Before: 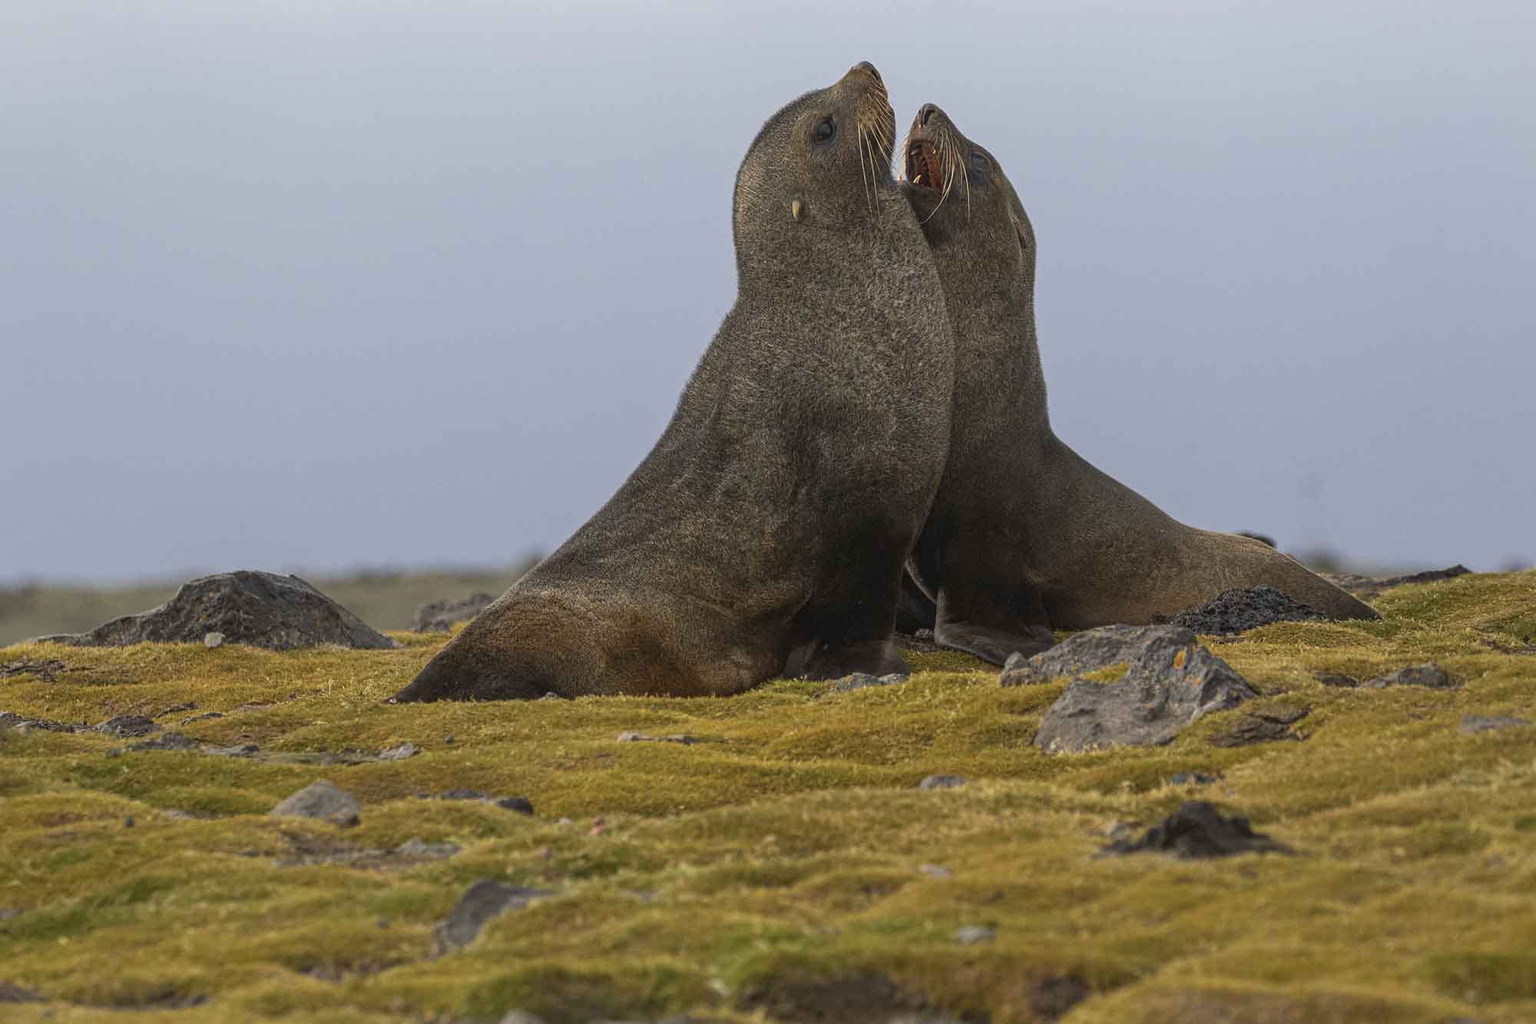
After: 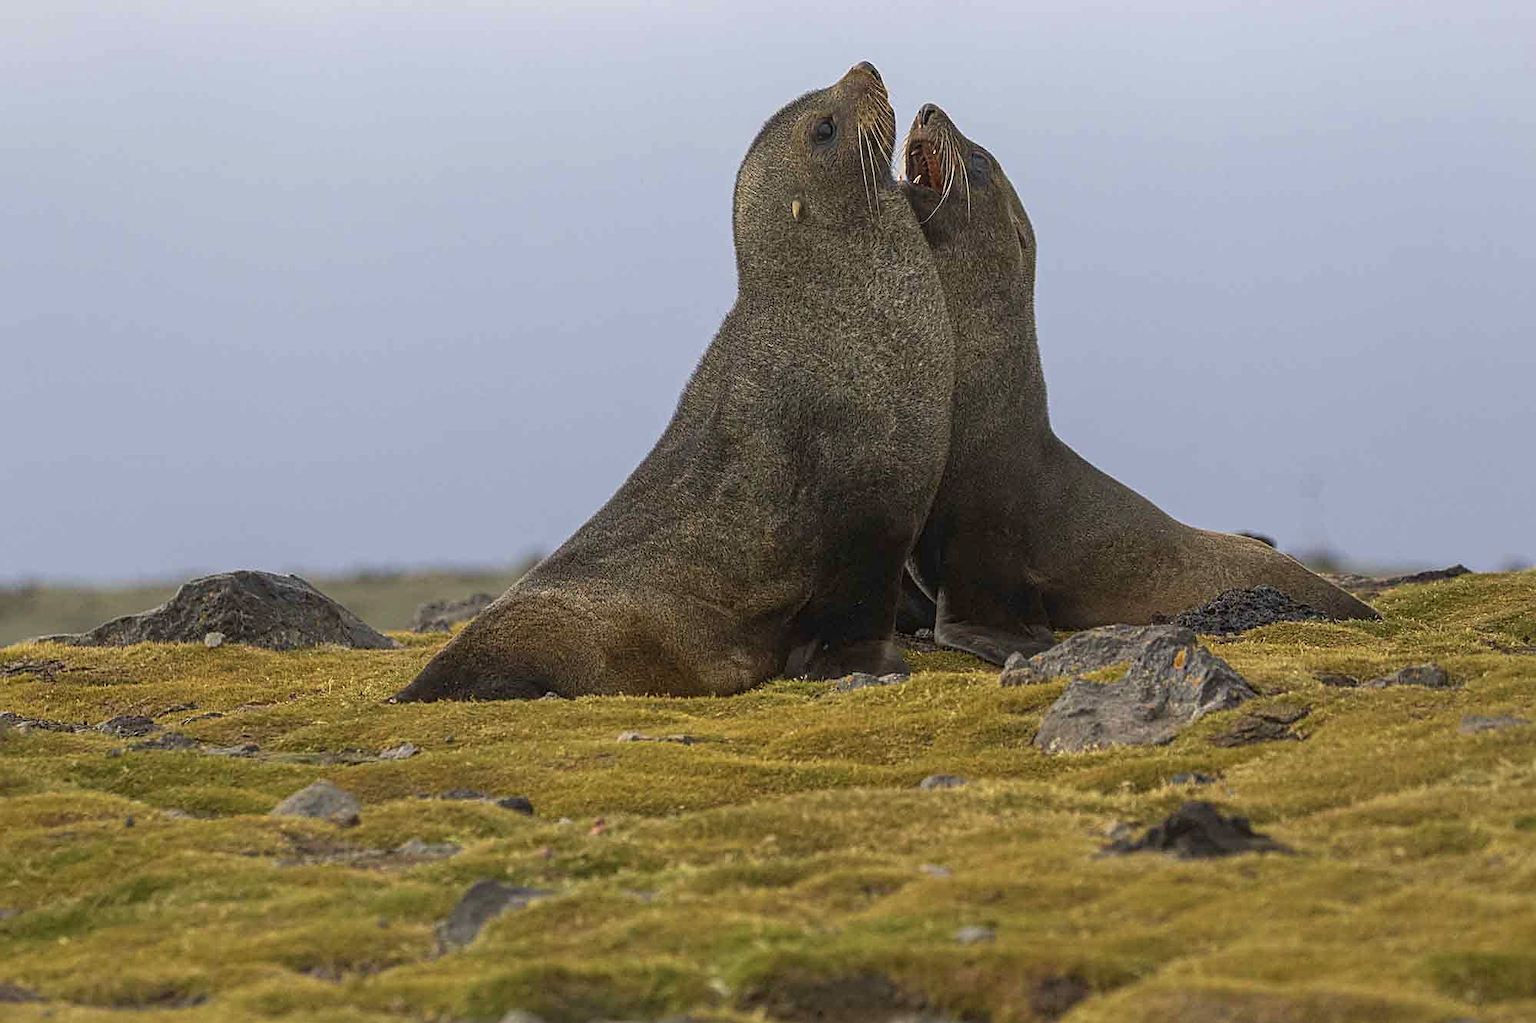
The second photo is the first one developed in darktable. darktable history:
velvia: strength 14.84%
exposure: black level correction 0.001, exposure 0.136 EV, compensate exposure bias true, compensate highlight preservation false
sharpen: on, module defaults
